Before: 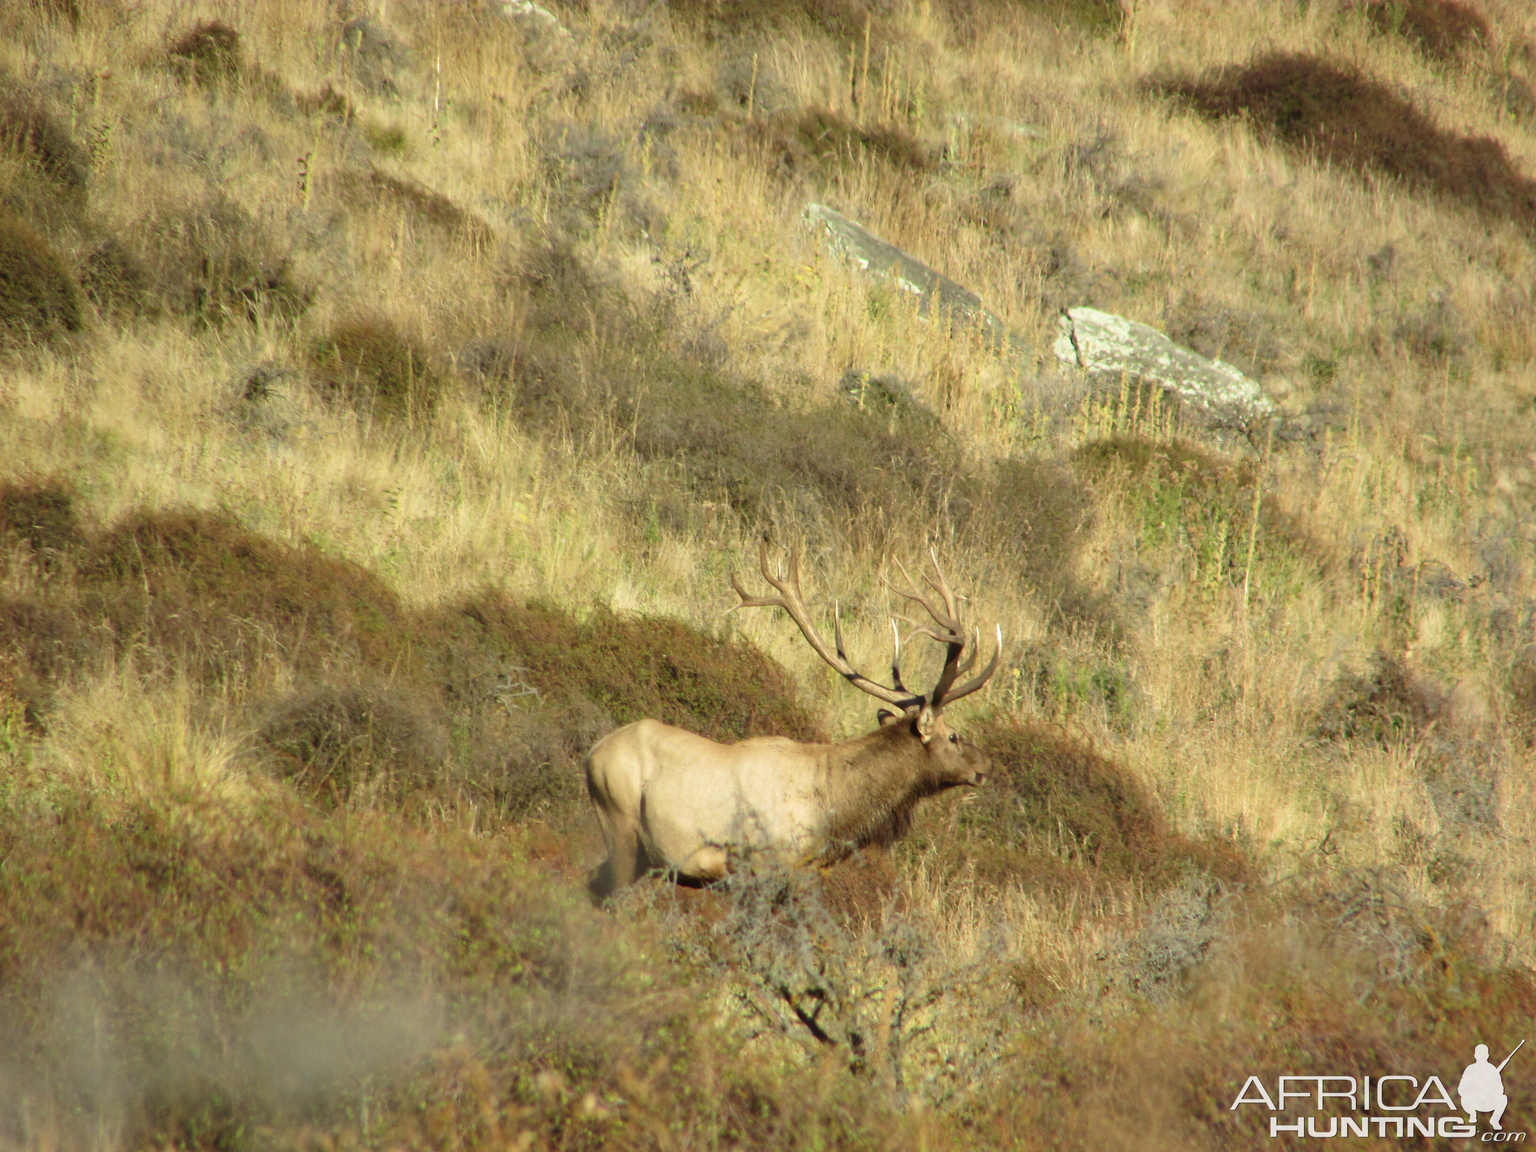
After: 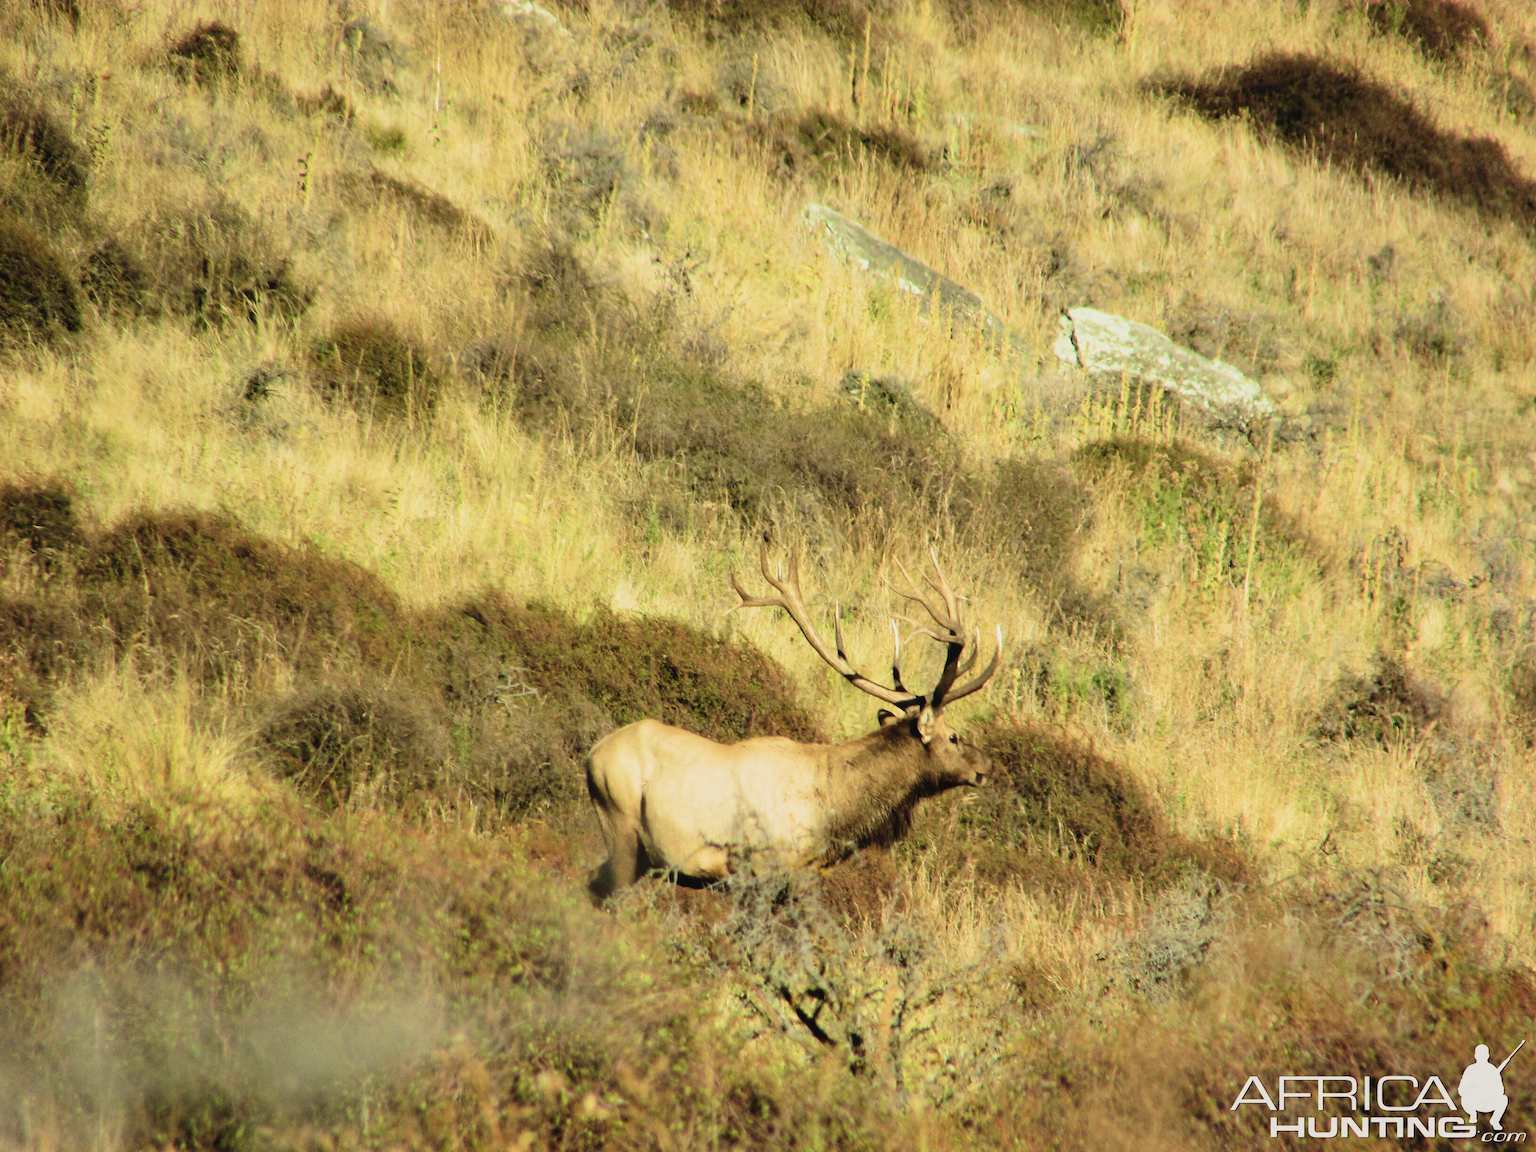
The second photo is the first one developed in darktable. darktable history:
velvia: on, module defaults
tone curve: curves: ch0 [(0, 0.036) (0.119, 0.115) (0.461, 0.479) (0.715, 0.767) (0.817, 0.865) (1, 0.998)]; ch1 [(0, 0) (0.377, 0.416) (0.44, 0.478) (0.487, 0.498) (0.514, 0.525) (0.538, 0.552) (0.67, 0.688) (1, 1)]; ch2 [(0, 0) (0.38, 0.405) (0.463, 0.445) (0.492, 0.486) (0.524, 0.541) (0.578, 0.59) (0.653, 0.658) (1, 1)], preserve colors none
filmic rgb: black relative exposure -5.02 EV, white relative exposure 4 EV, hardness 2.91, contrast 1.298
